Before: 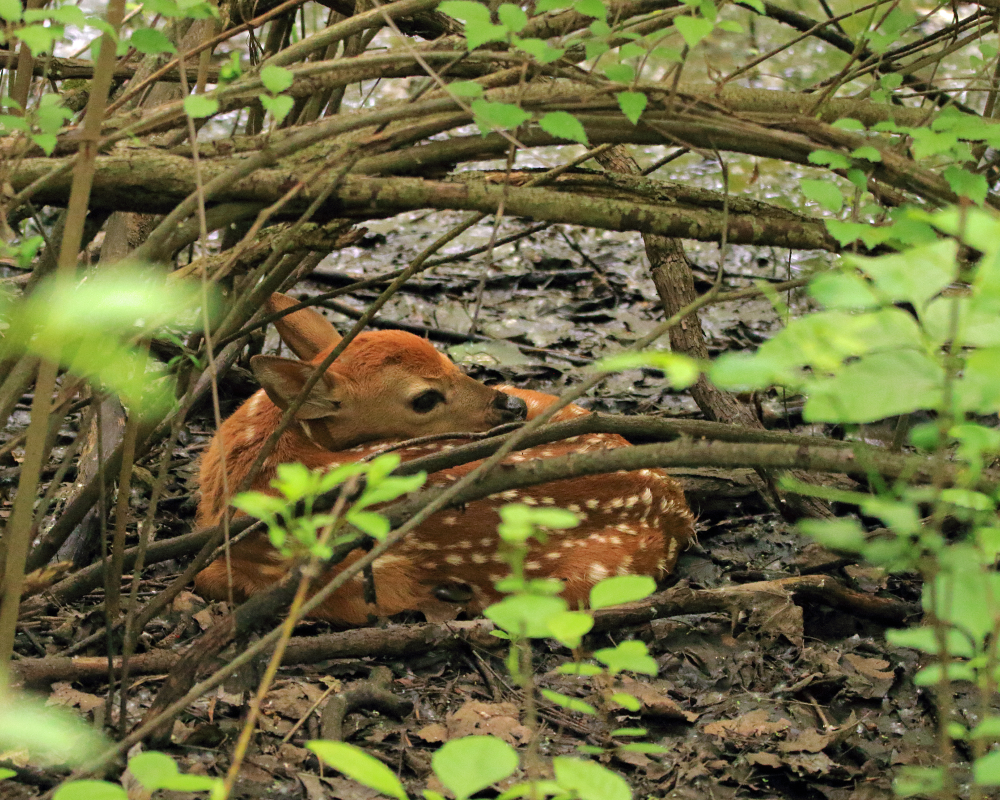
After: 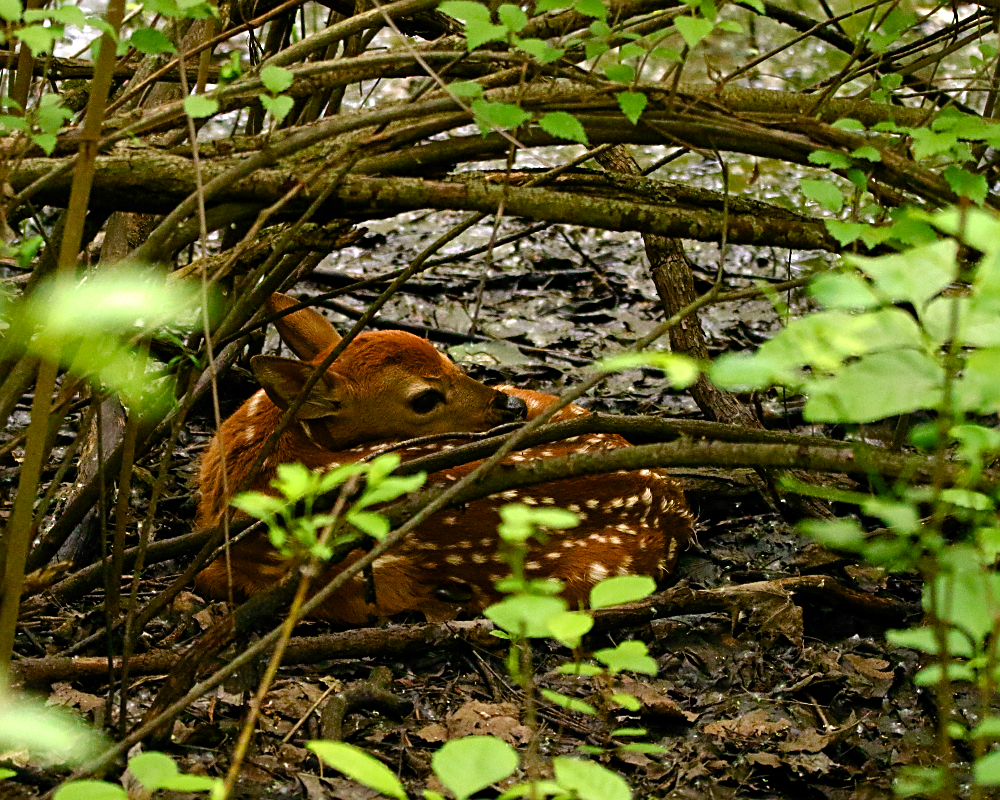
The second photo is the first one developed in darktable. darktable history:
color balance rgb: power › luminance -14.802%, perceptual saturation grading › global saturation 20%, perceptual saturation grading › highlights -25.216%, perceptual saturation grading › shadows 49.227%, global vibrance 9.662%, contrast 15.632%, saturation formula JzAzBz (2021)
sharpen: on, module defaults
